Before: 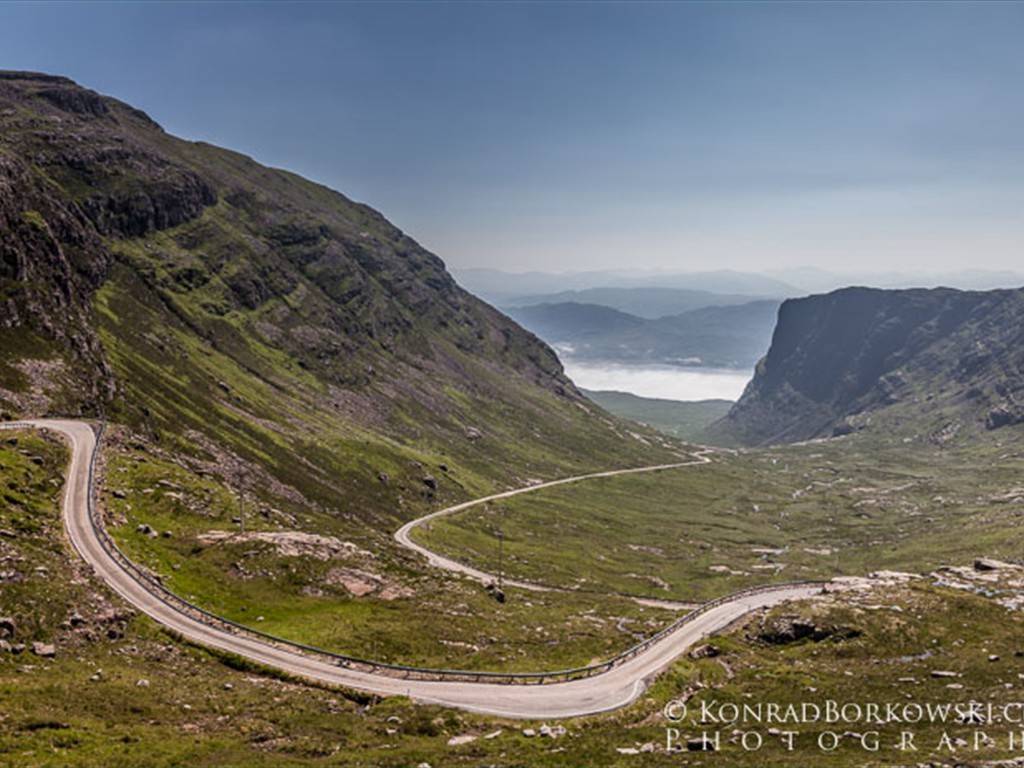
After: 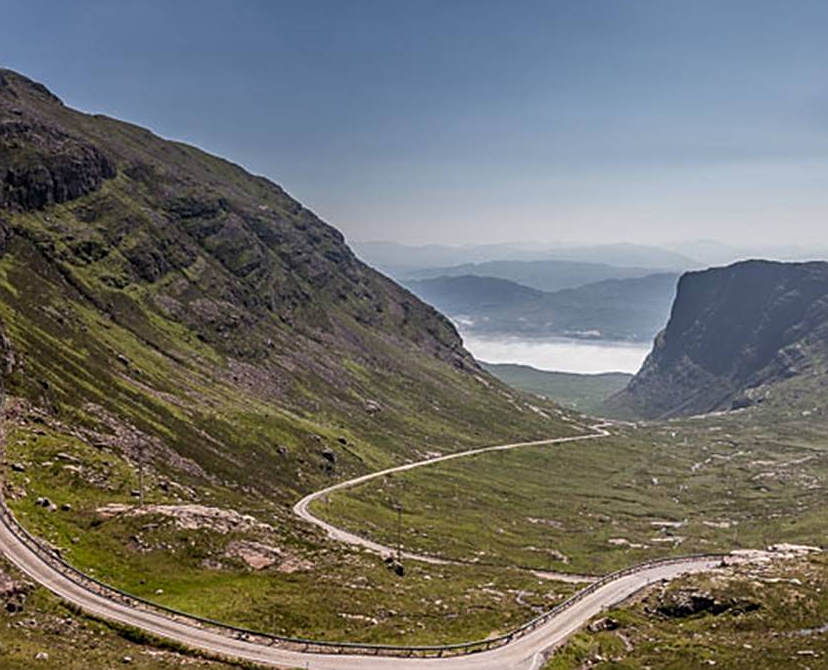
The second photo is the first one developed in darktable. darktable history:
crop: left 9.911%, top 3.53%, right 9.168%, bottom 9.196%
sharpen: on, module defaults
